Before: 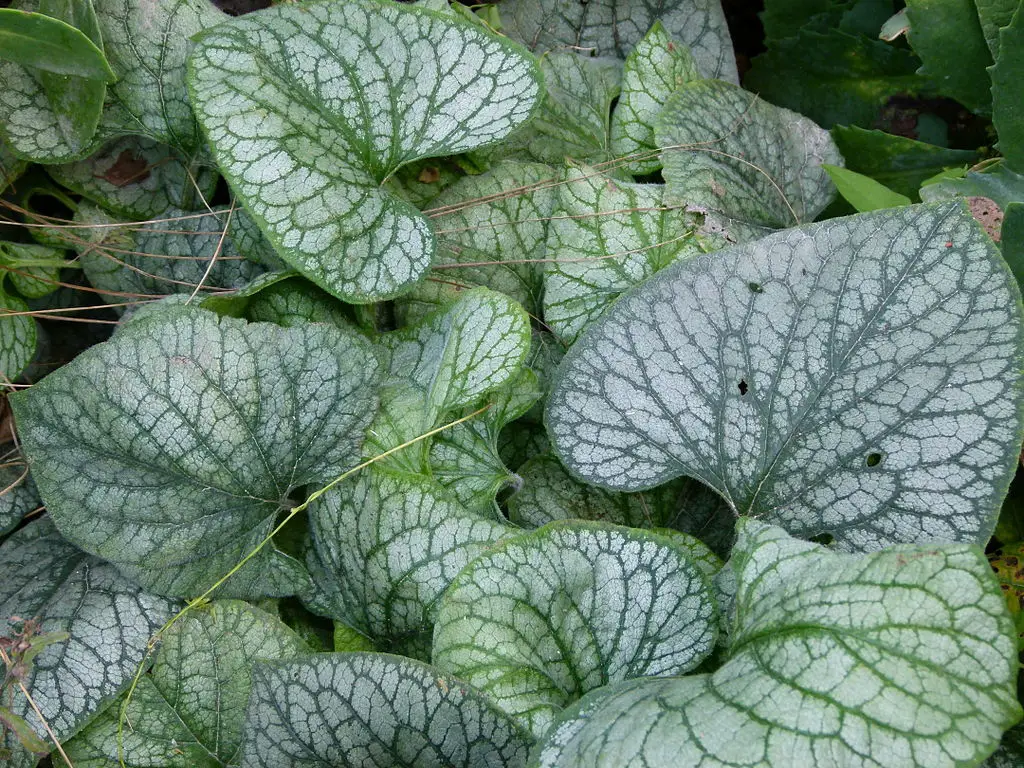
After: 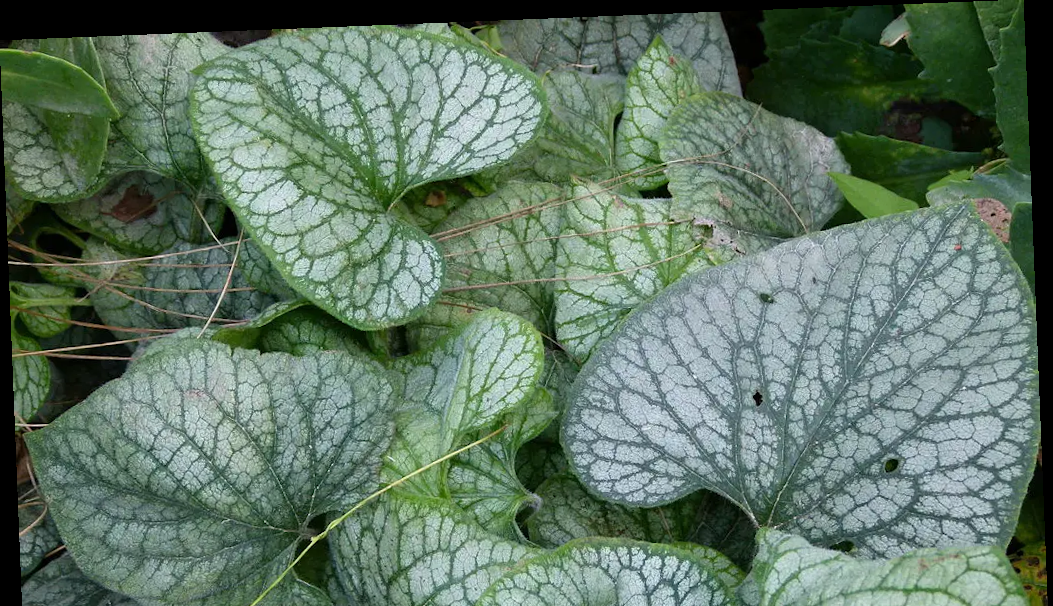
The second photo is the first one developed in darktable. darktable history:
crop: bottom 24.988%
rotate and perspective: rotation -2.29°, automatic cropping off
